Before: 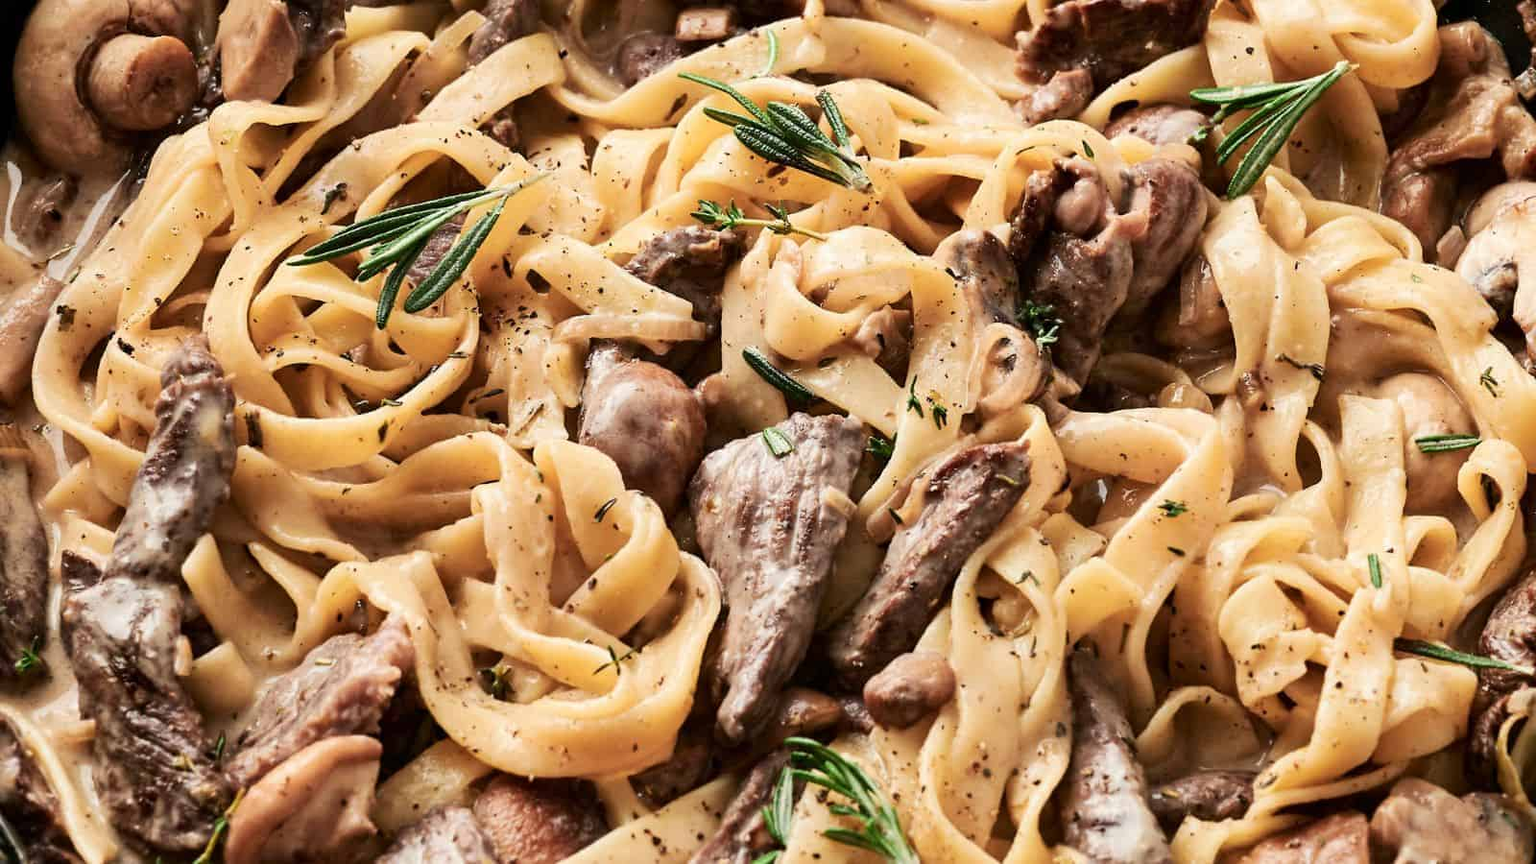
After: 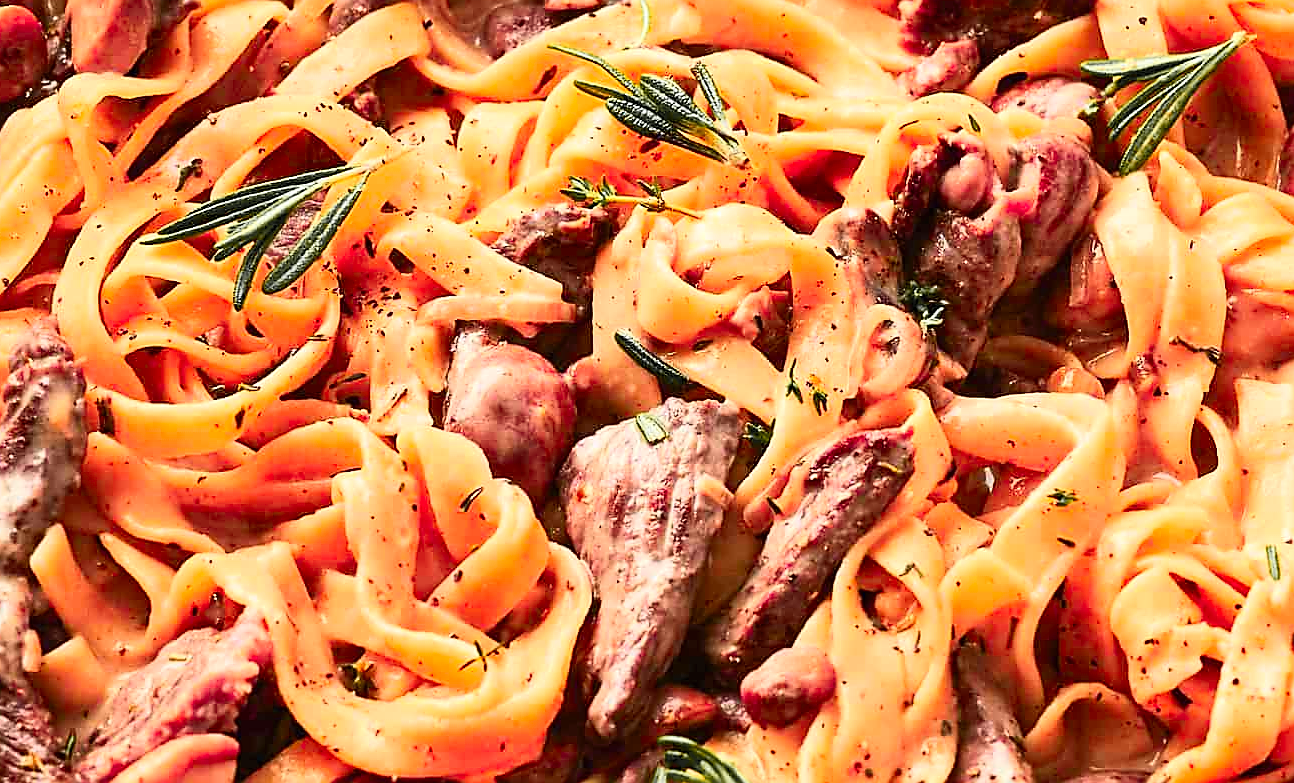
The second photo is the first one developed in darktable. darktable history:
sharpen: radius 1.378, amount 1.233, threshold 0.808
crop: left 9.954%, top 3.636%, right 9.167%, bottom 9.328%
color zones: curves: ch1 [(0.29, 0.492) (0.373, 0.185) (0.509, 0.481)]; ch2 [(0.25, 0.462) (0.749, 0.457)], mix 33.76%
contrast brightness saturation: contrast 0.202, brightness 0.191, saturation 0.797
